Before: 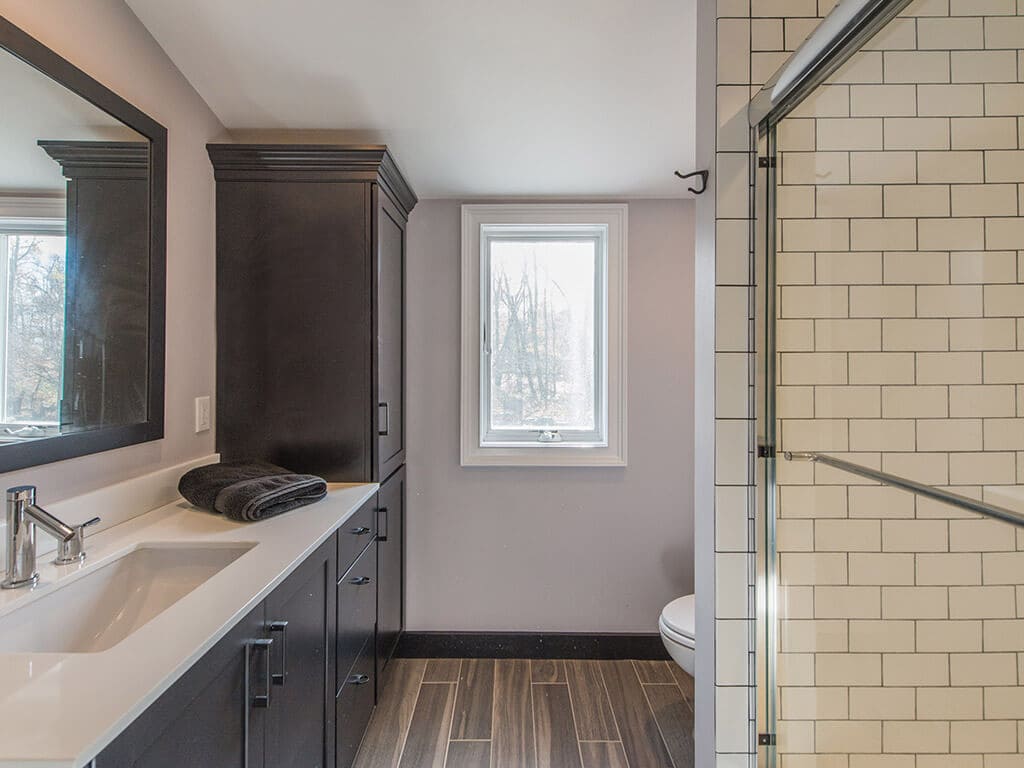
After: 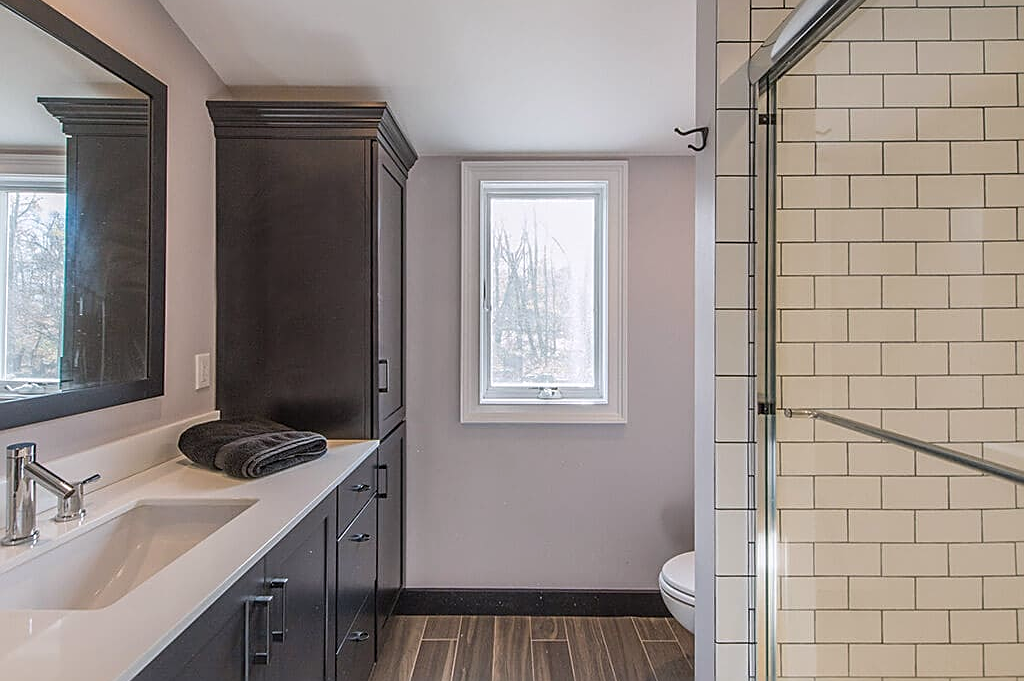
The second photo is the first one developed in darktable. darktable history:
sharpen: on, module defaults
white balance: red 1.004, blue 1.024
crop and rotate: top 5.609%, bottom 5.609%
